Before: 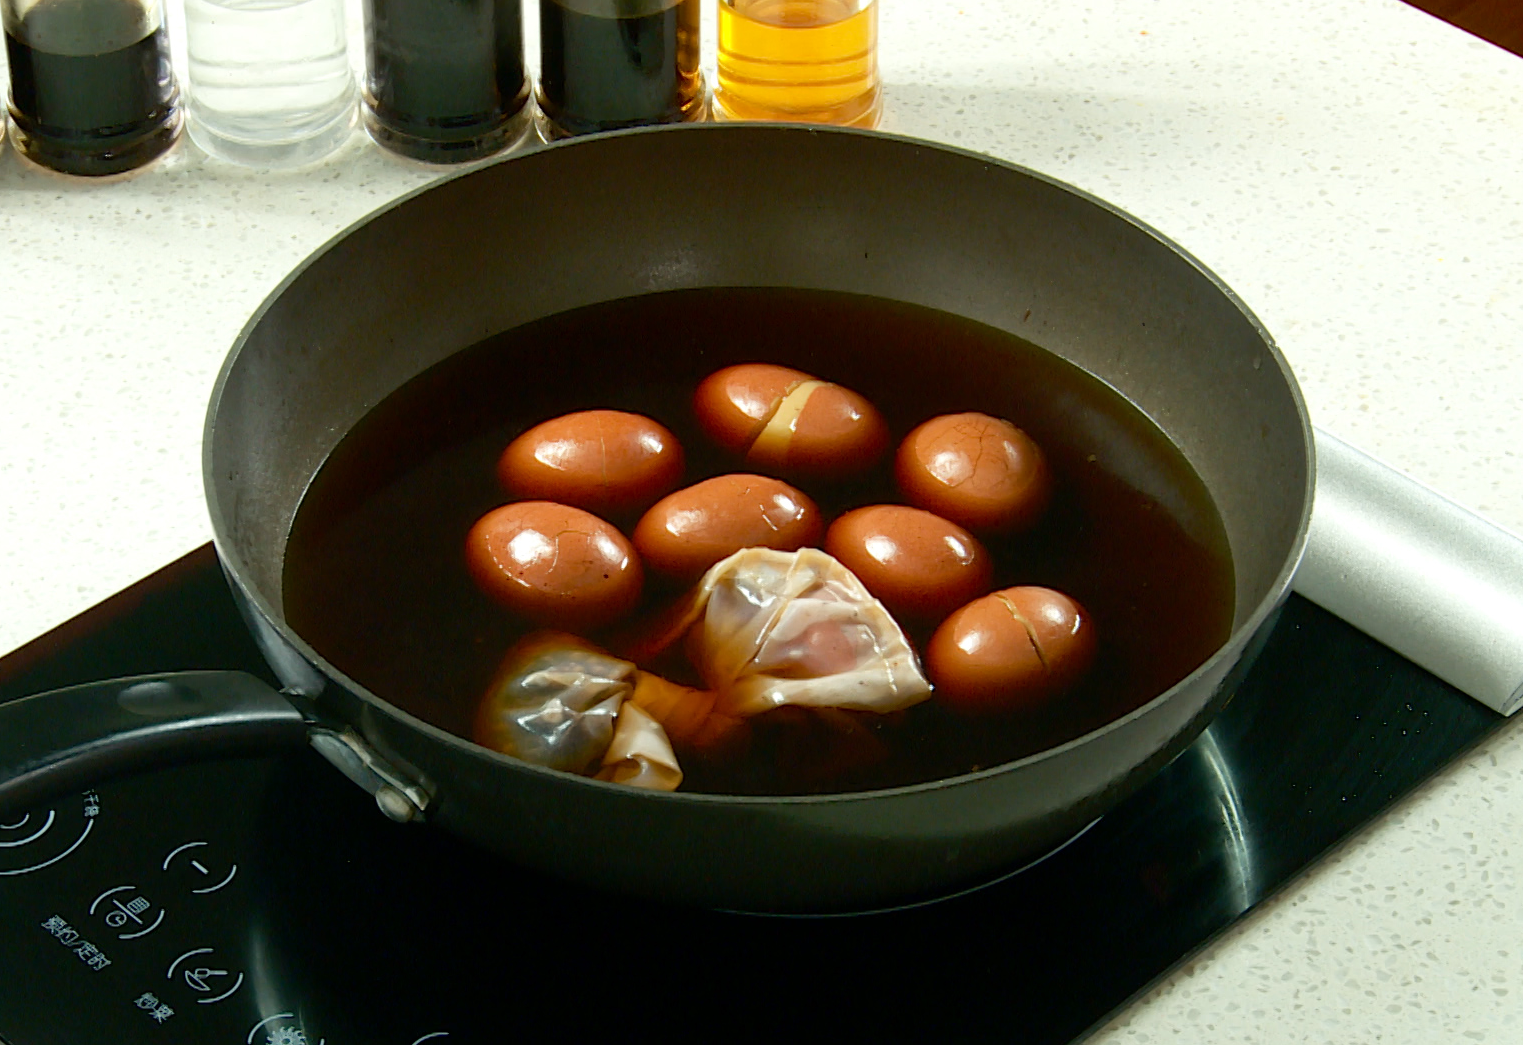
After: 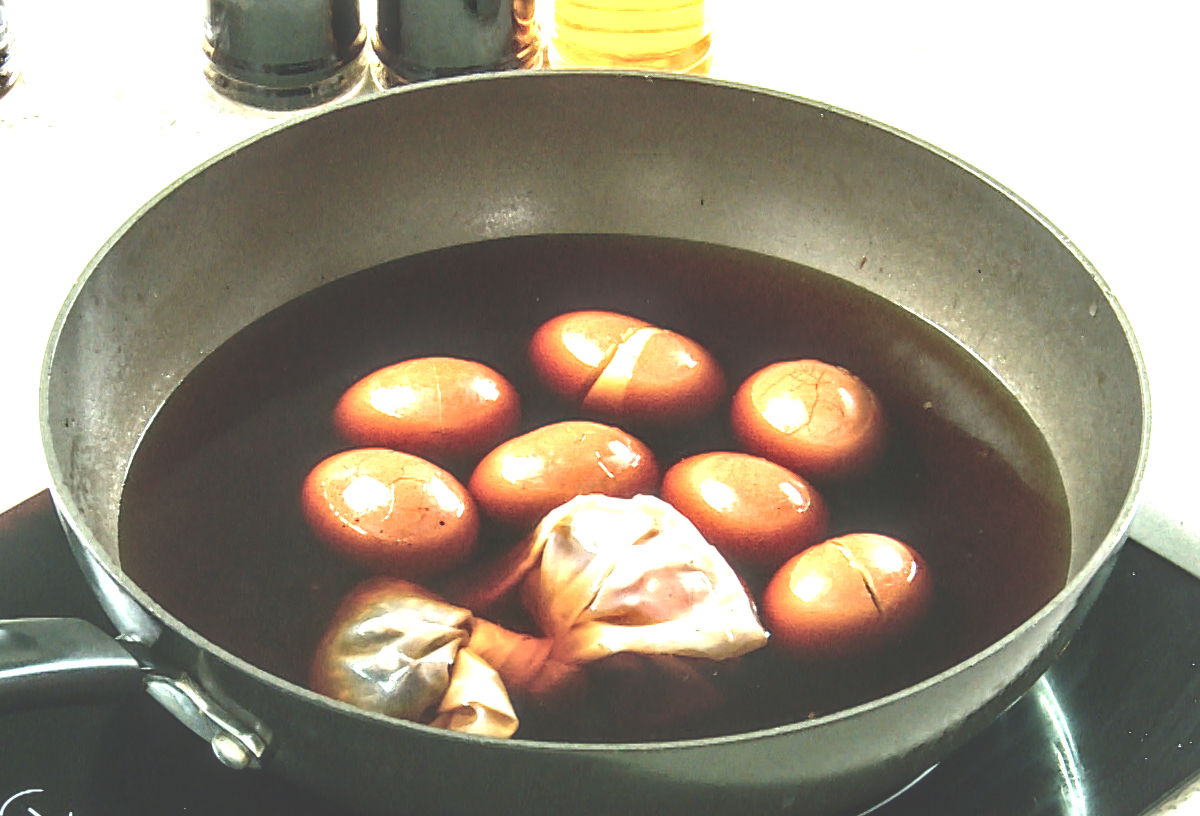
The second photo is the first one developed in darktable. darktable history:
local contrast: detail 203%
exposure: black level correction -0.023, exposure 1.397 EV, compensate highlight preservation false
tone equalizer: on, module defaults
crop and rotate: left 10.77%, top 5.1%, right 10.41%, bottom 16.76%
